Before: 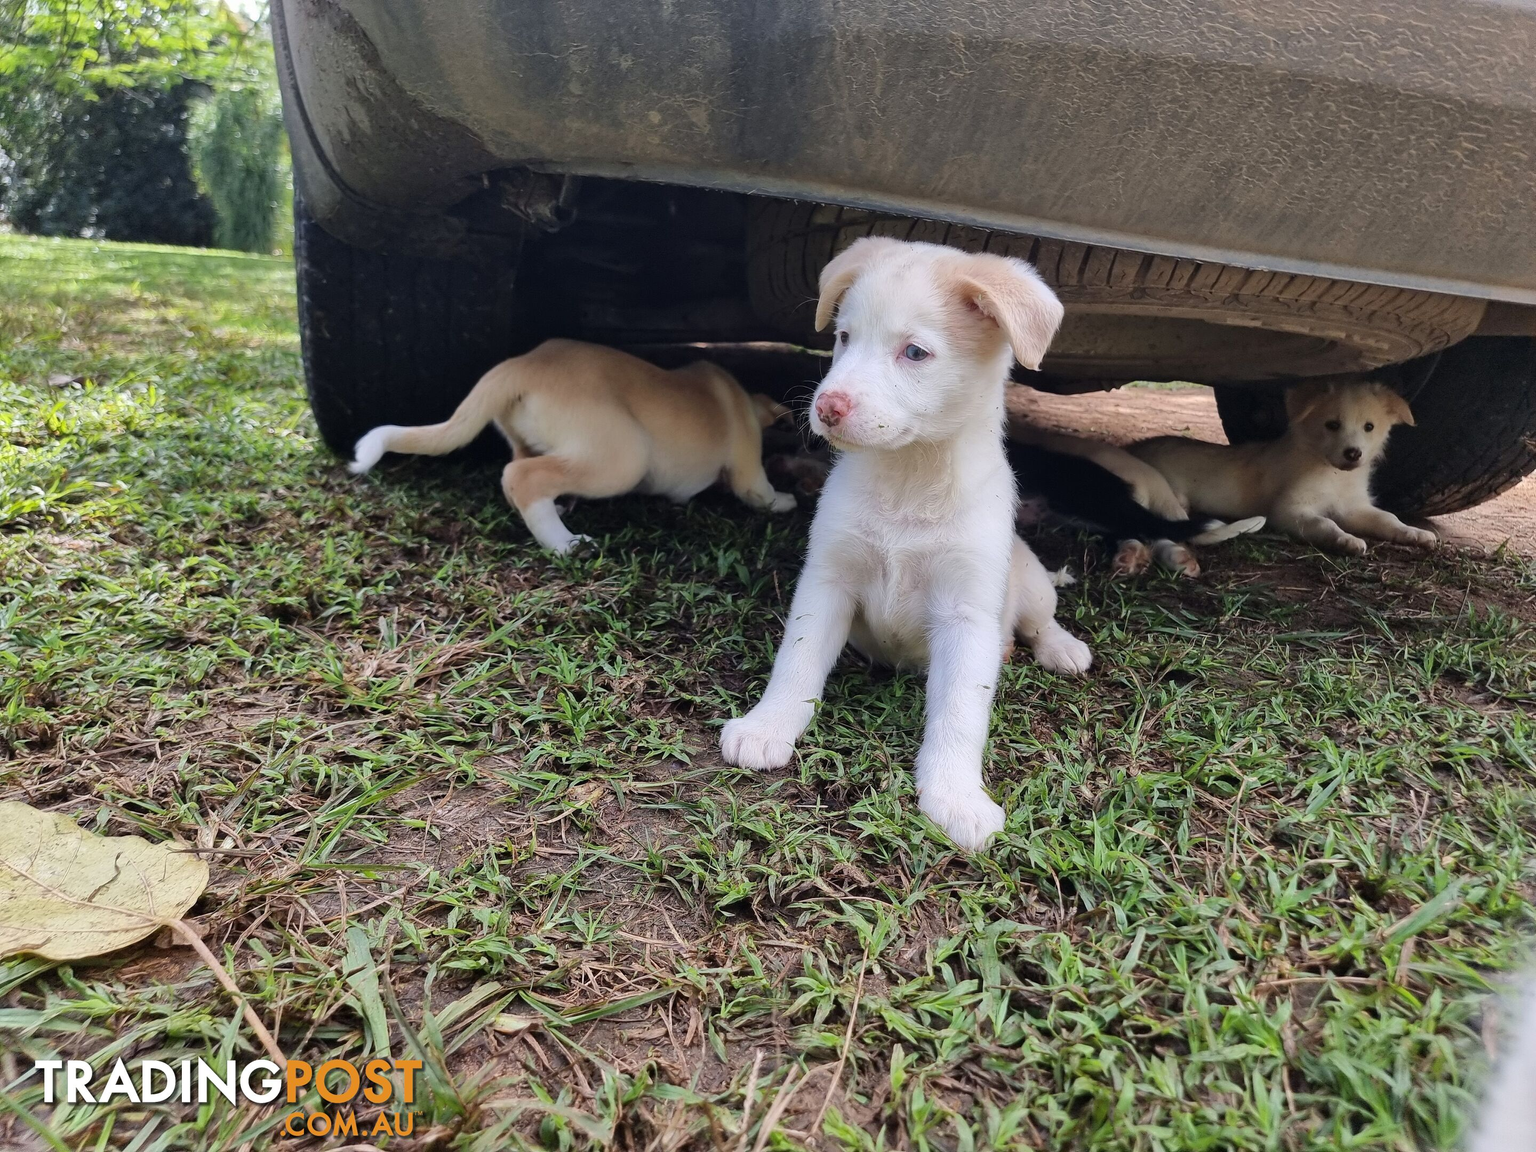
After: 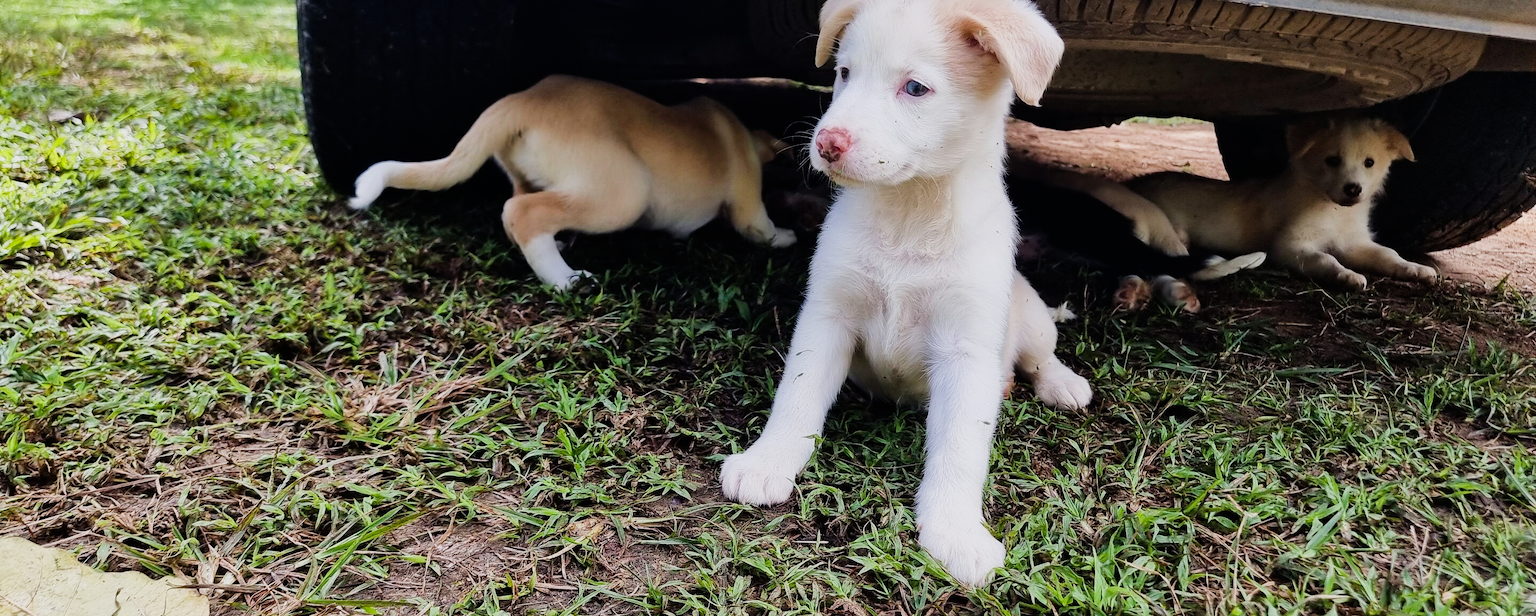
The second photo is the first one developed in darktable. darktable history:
crop and rotate: top 23.043%, bottom 23.437%
sigmoid: contrast 1.8
